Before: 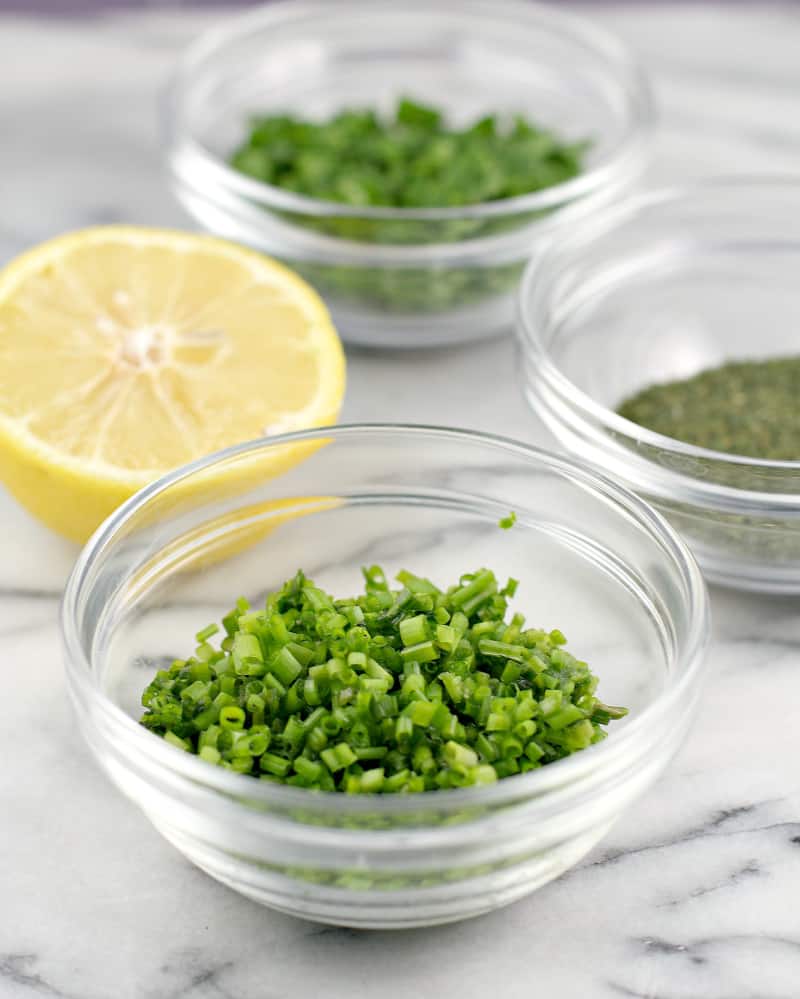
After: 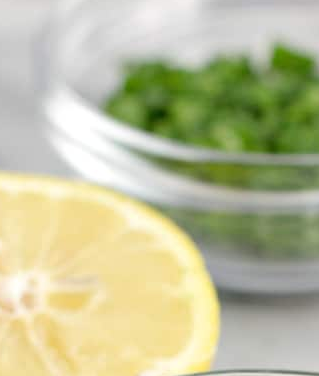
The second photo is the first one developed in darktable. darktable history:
crop: left 15.798%, top 5.421%, right 44.298%, bottom 56.848%
